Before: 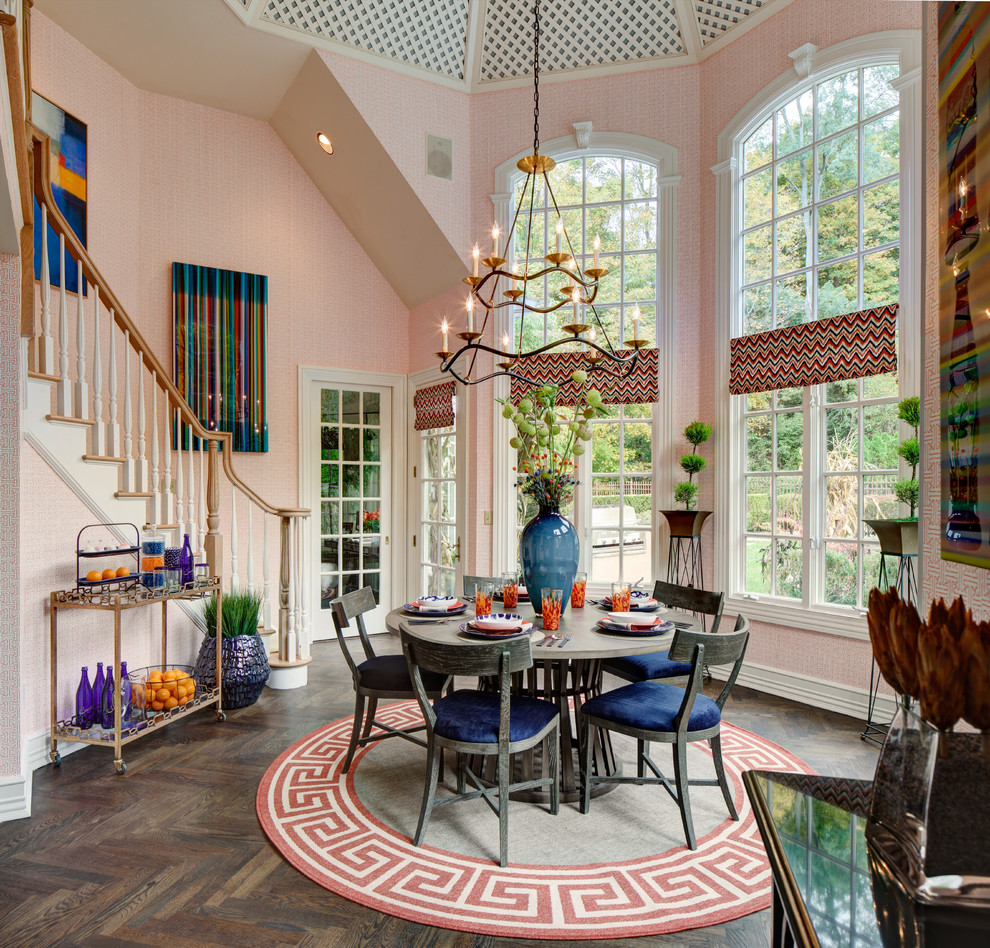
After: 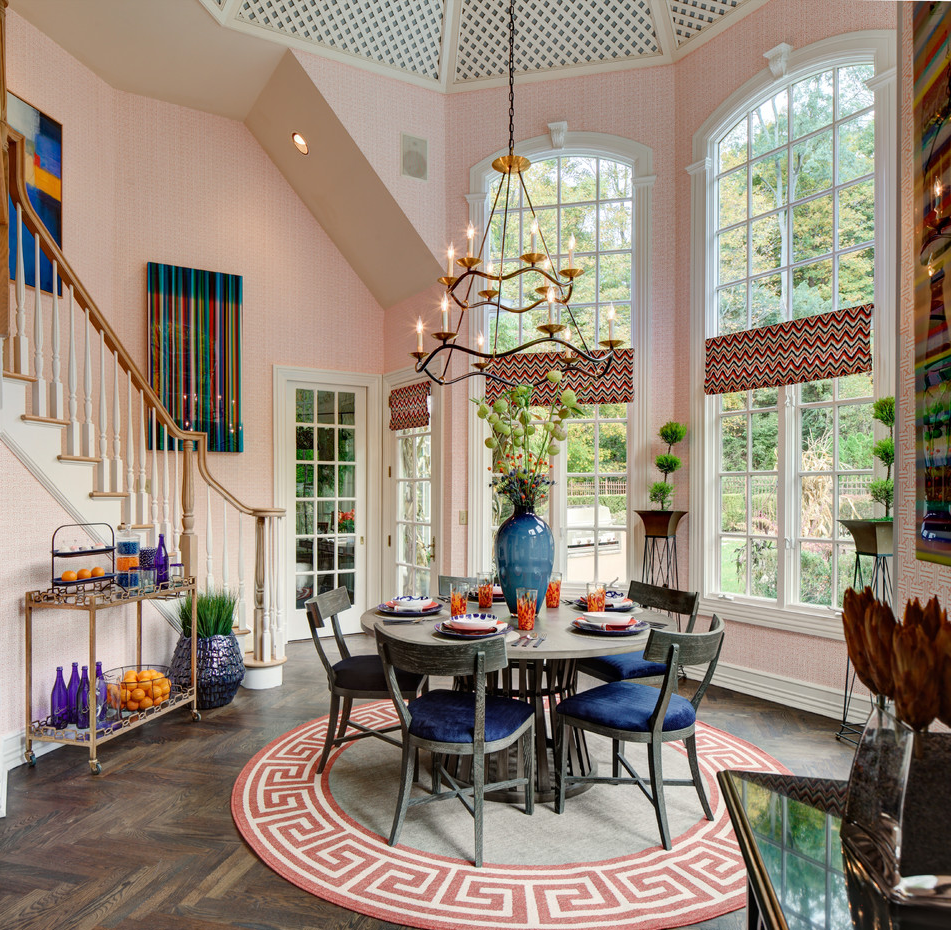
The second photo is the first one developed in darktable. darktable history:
crop and rotate: left 2.614%, right 1.265%, bottom 1.805%
